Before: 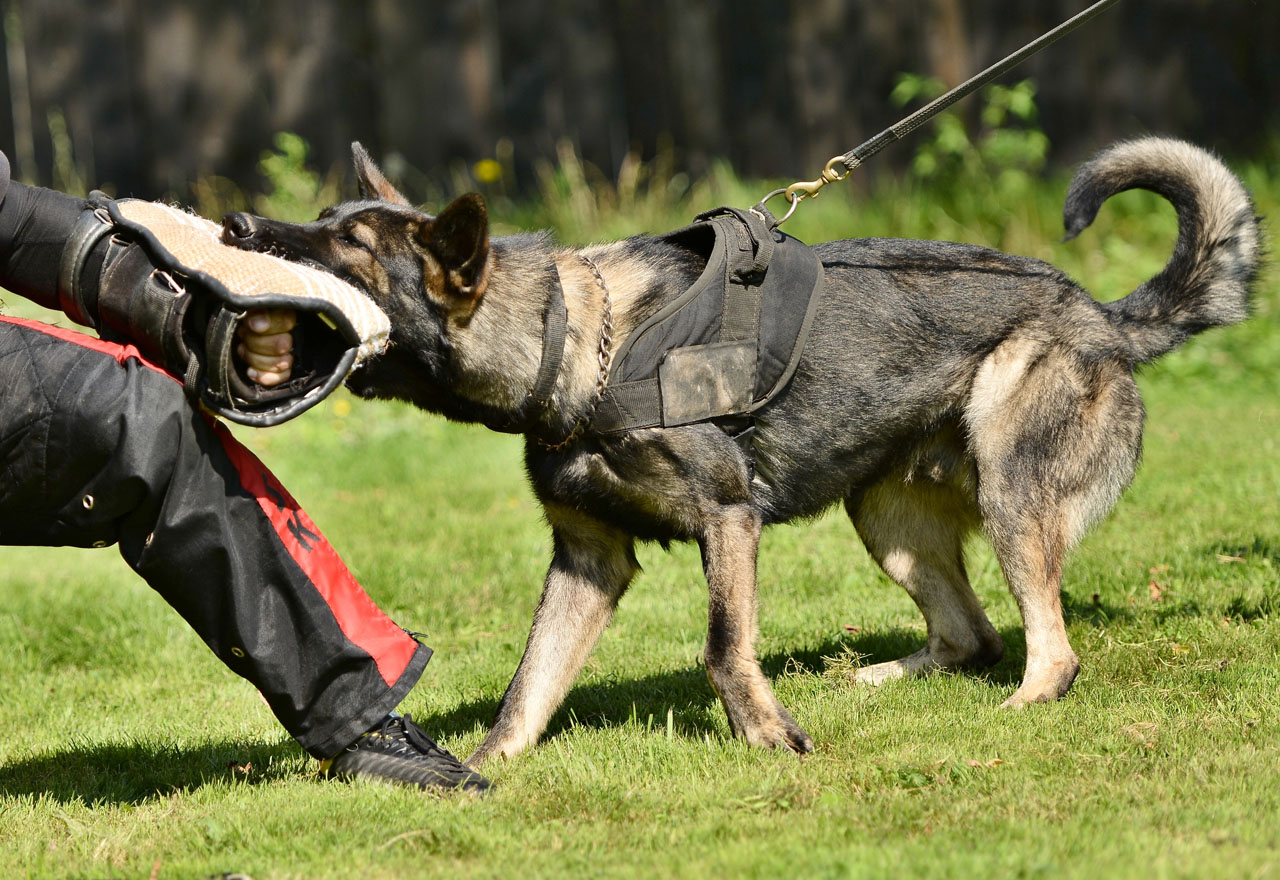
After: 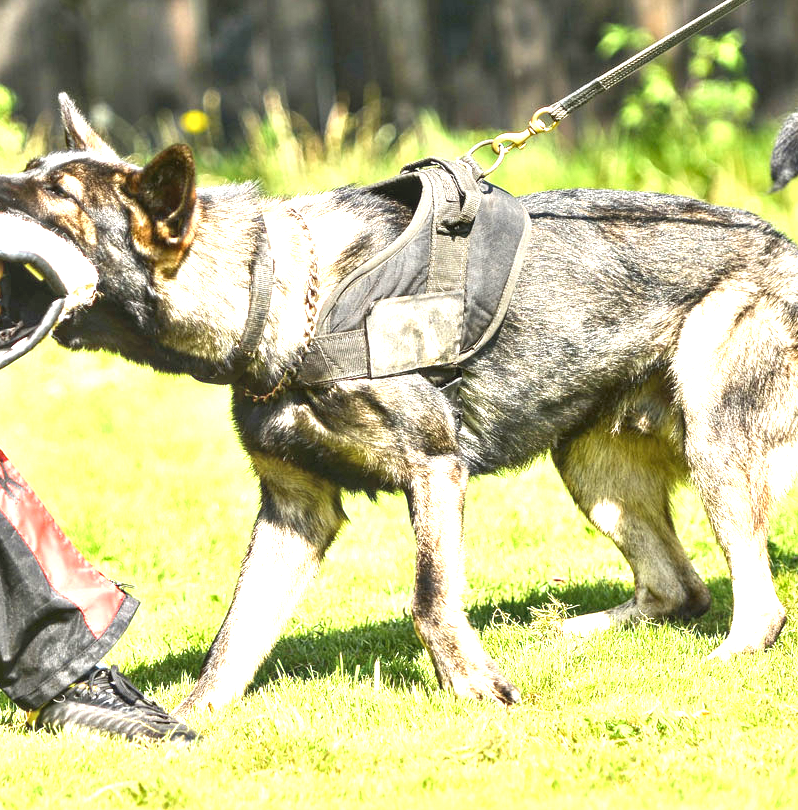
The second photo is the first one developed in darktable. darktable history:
exposure: black level correction 0, exposure 1.9 EV, compensate highlight preservation false
local contrast: on, module defaults
crop and rotate: left 22.918%, top 5.629%, right 14.711%, bottom 2.247%
